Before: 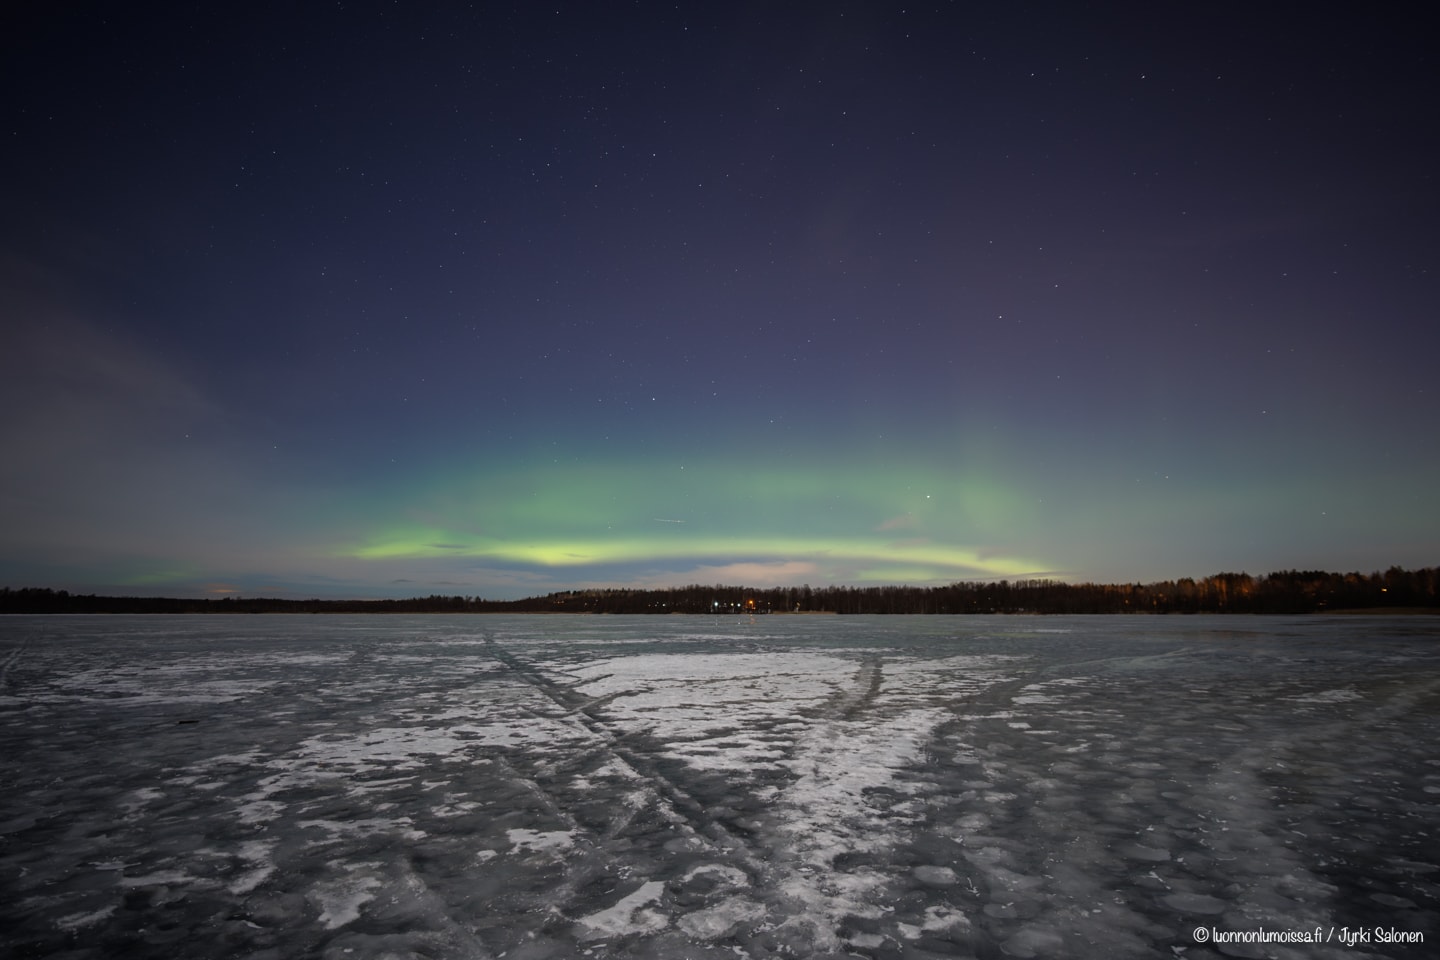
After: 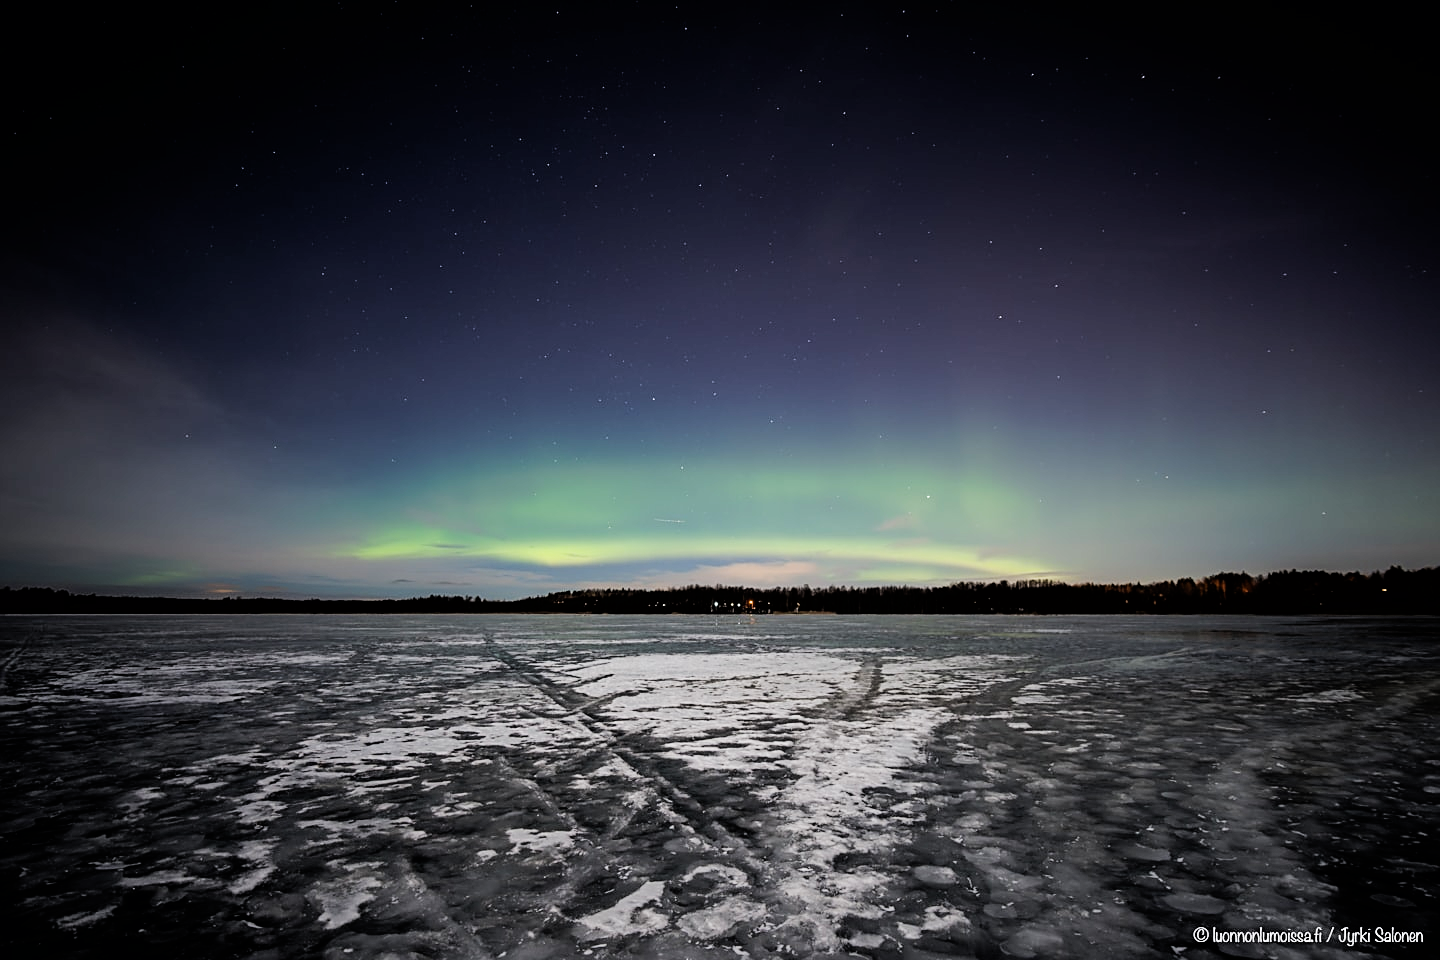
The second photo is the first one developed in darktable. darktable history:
exposure: exposure 0.426 EV, compensate highlight preservation false
sharpen: on, module defaults
filmic rgb: black relative exposure -5 EV, hardness 2.88, contrast 1.3, highlights saturation mix -30%
color balance: contrast 8.5%, output saturation 105%
